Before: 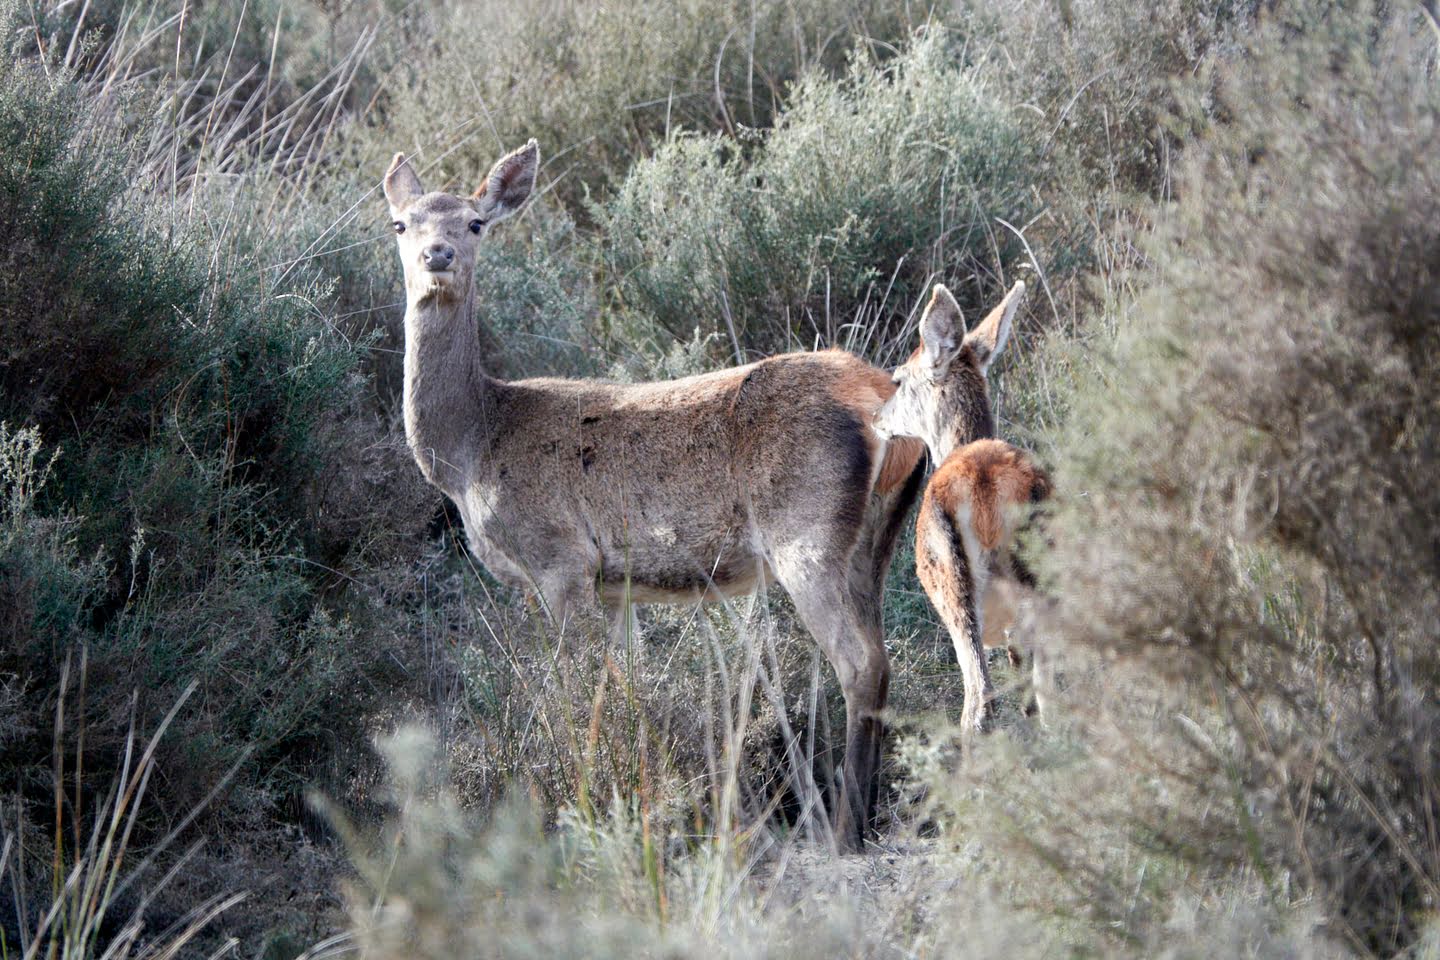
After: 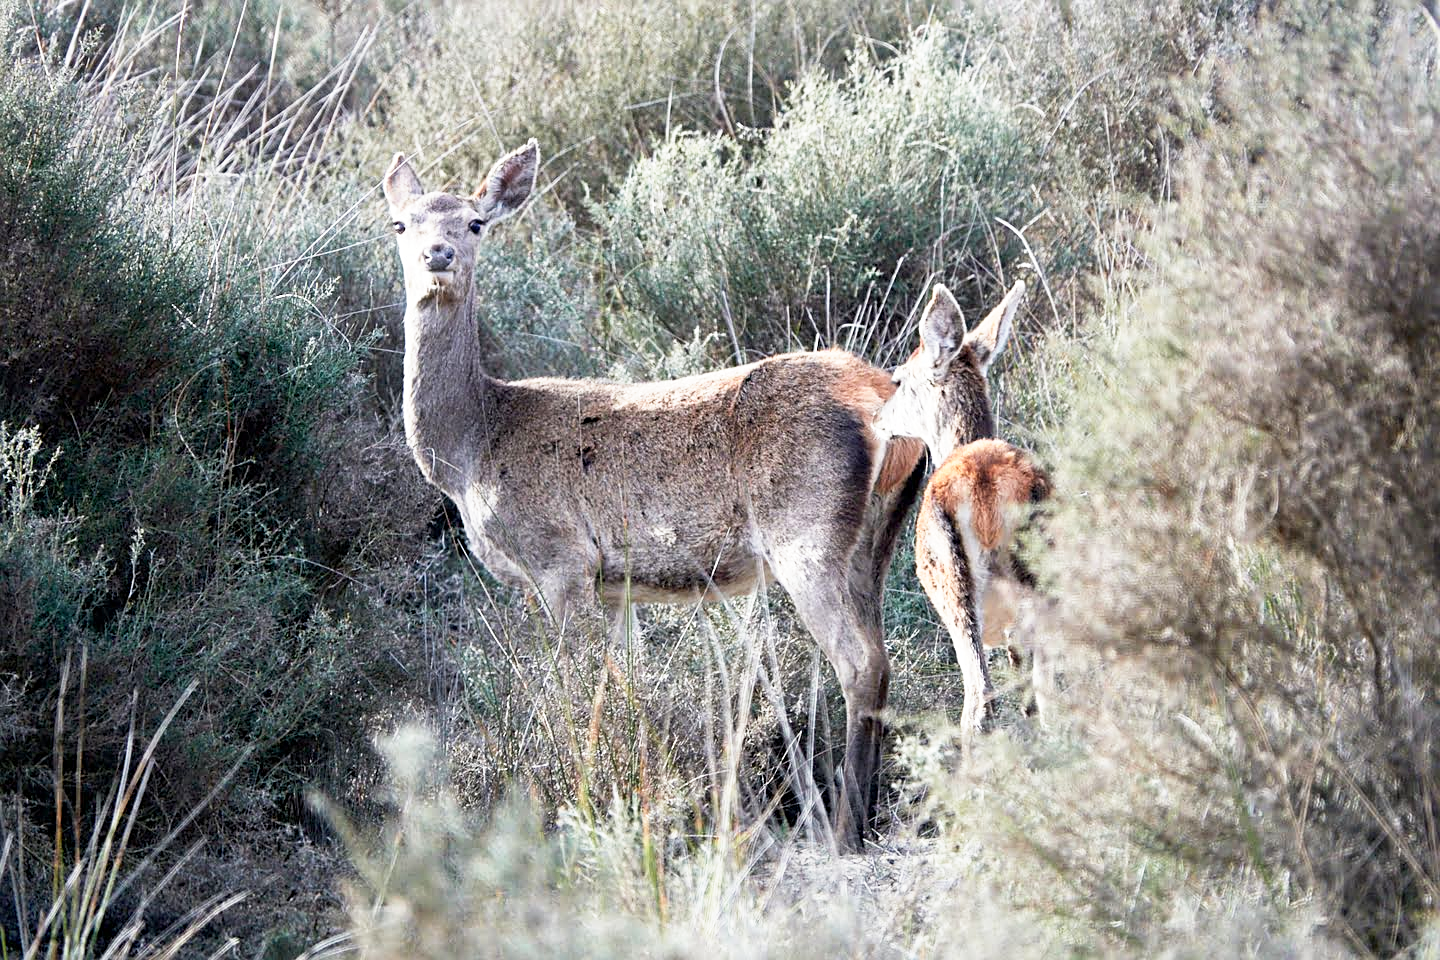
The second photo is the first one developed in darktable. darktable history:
base curve: curves: ch0 [(0, 0) (0.557, 0.834) (1, 1)], preserve colors none
sharpen: on, module defaults
